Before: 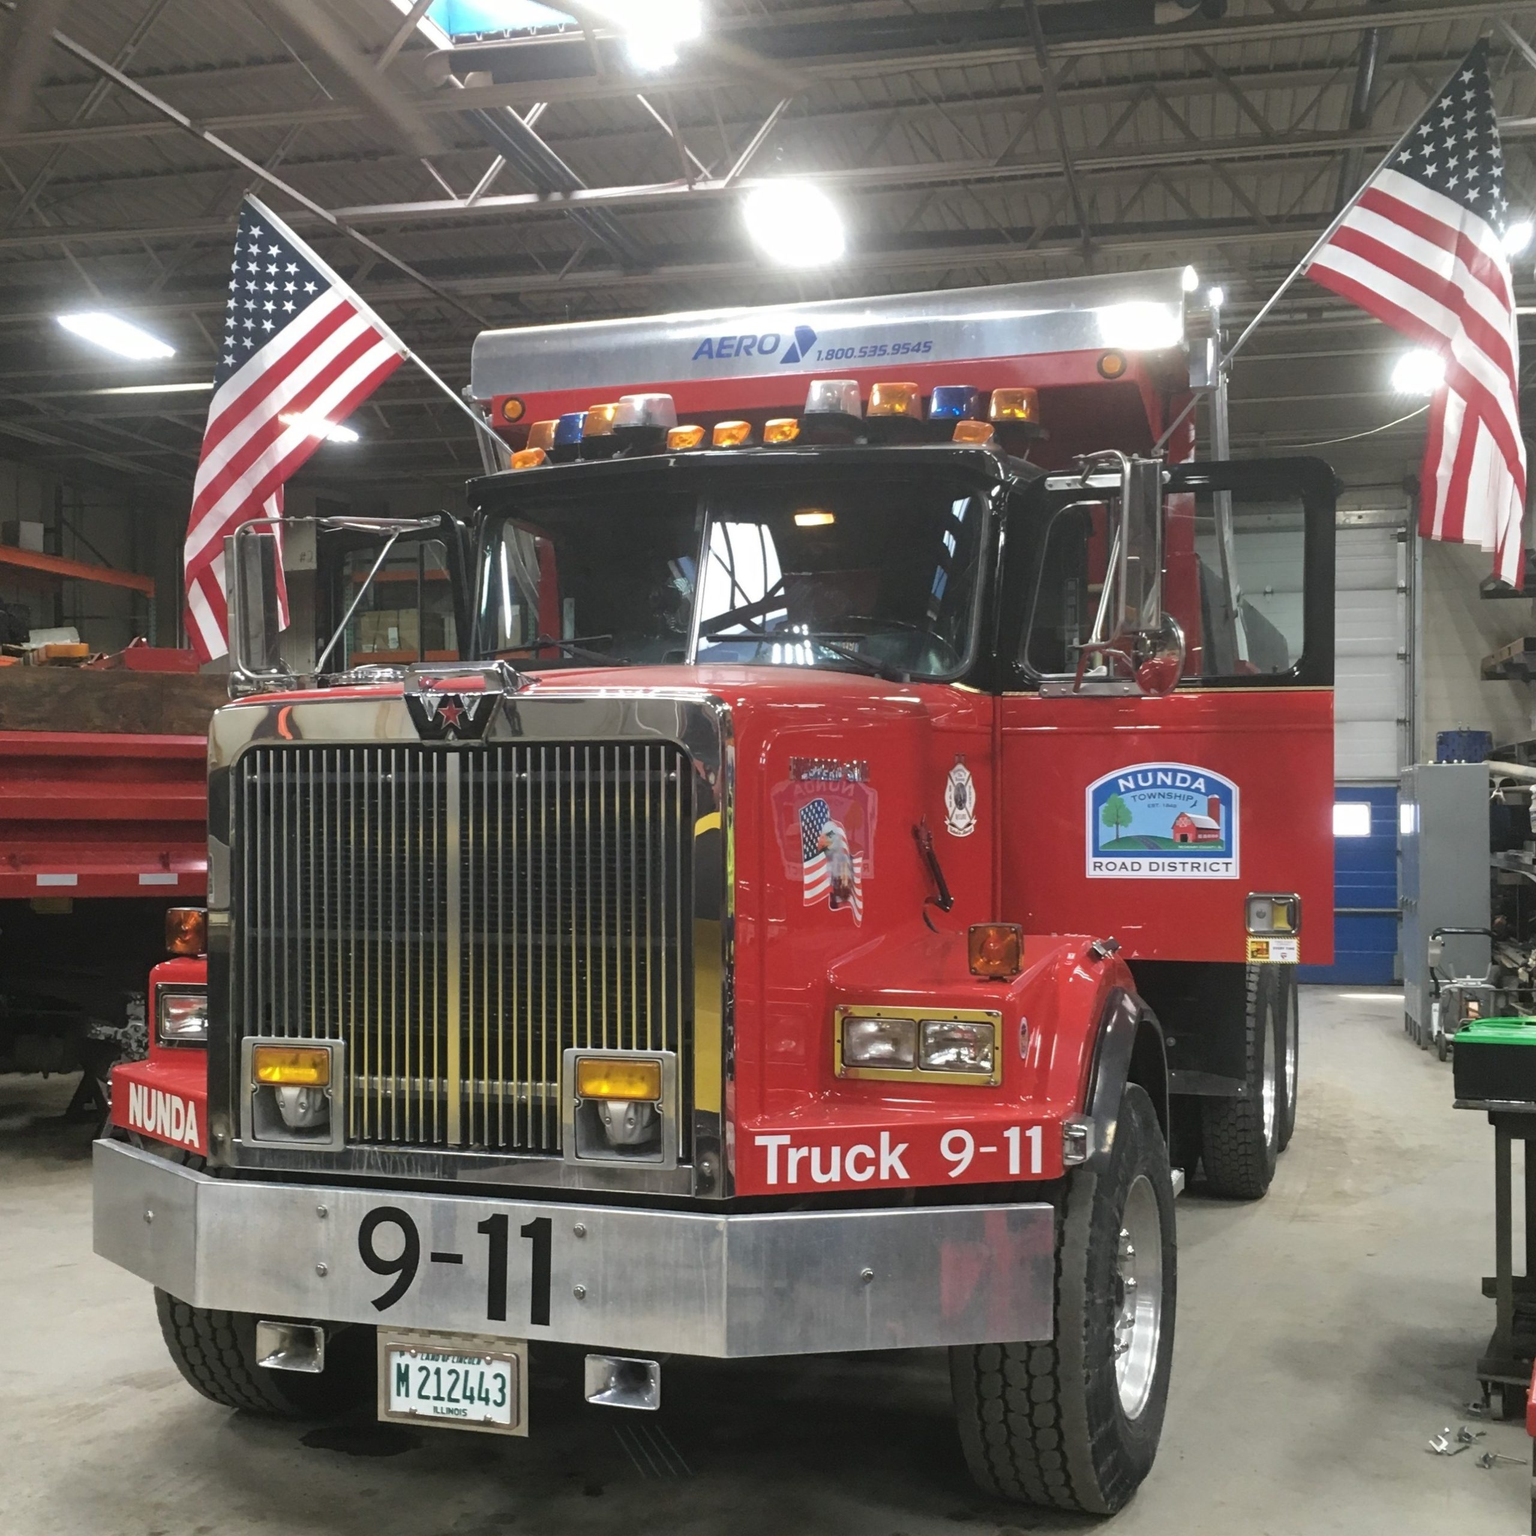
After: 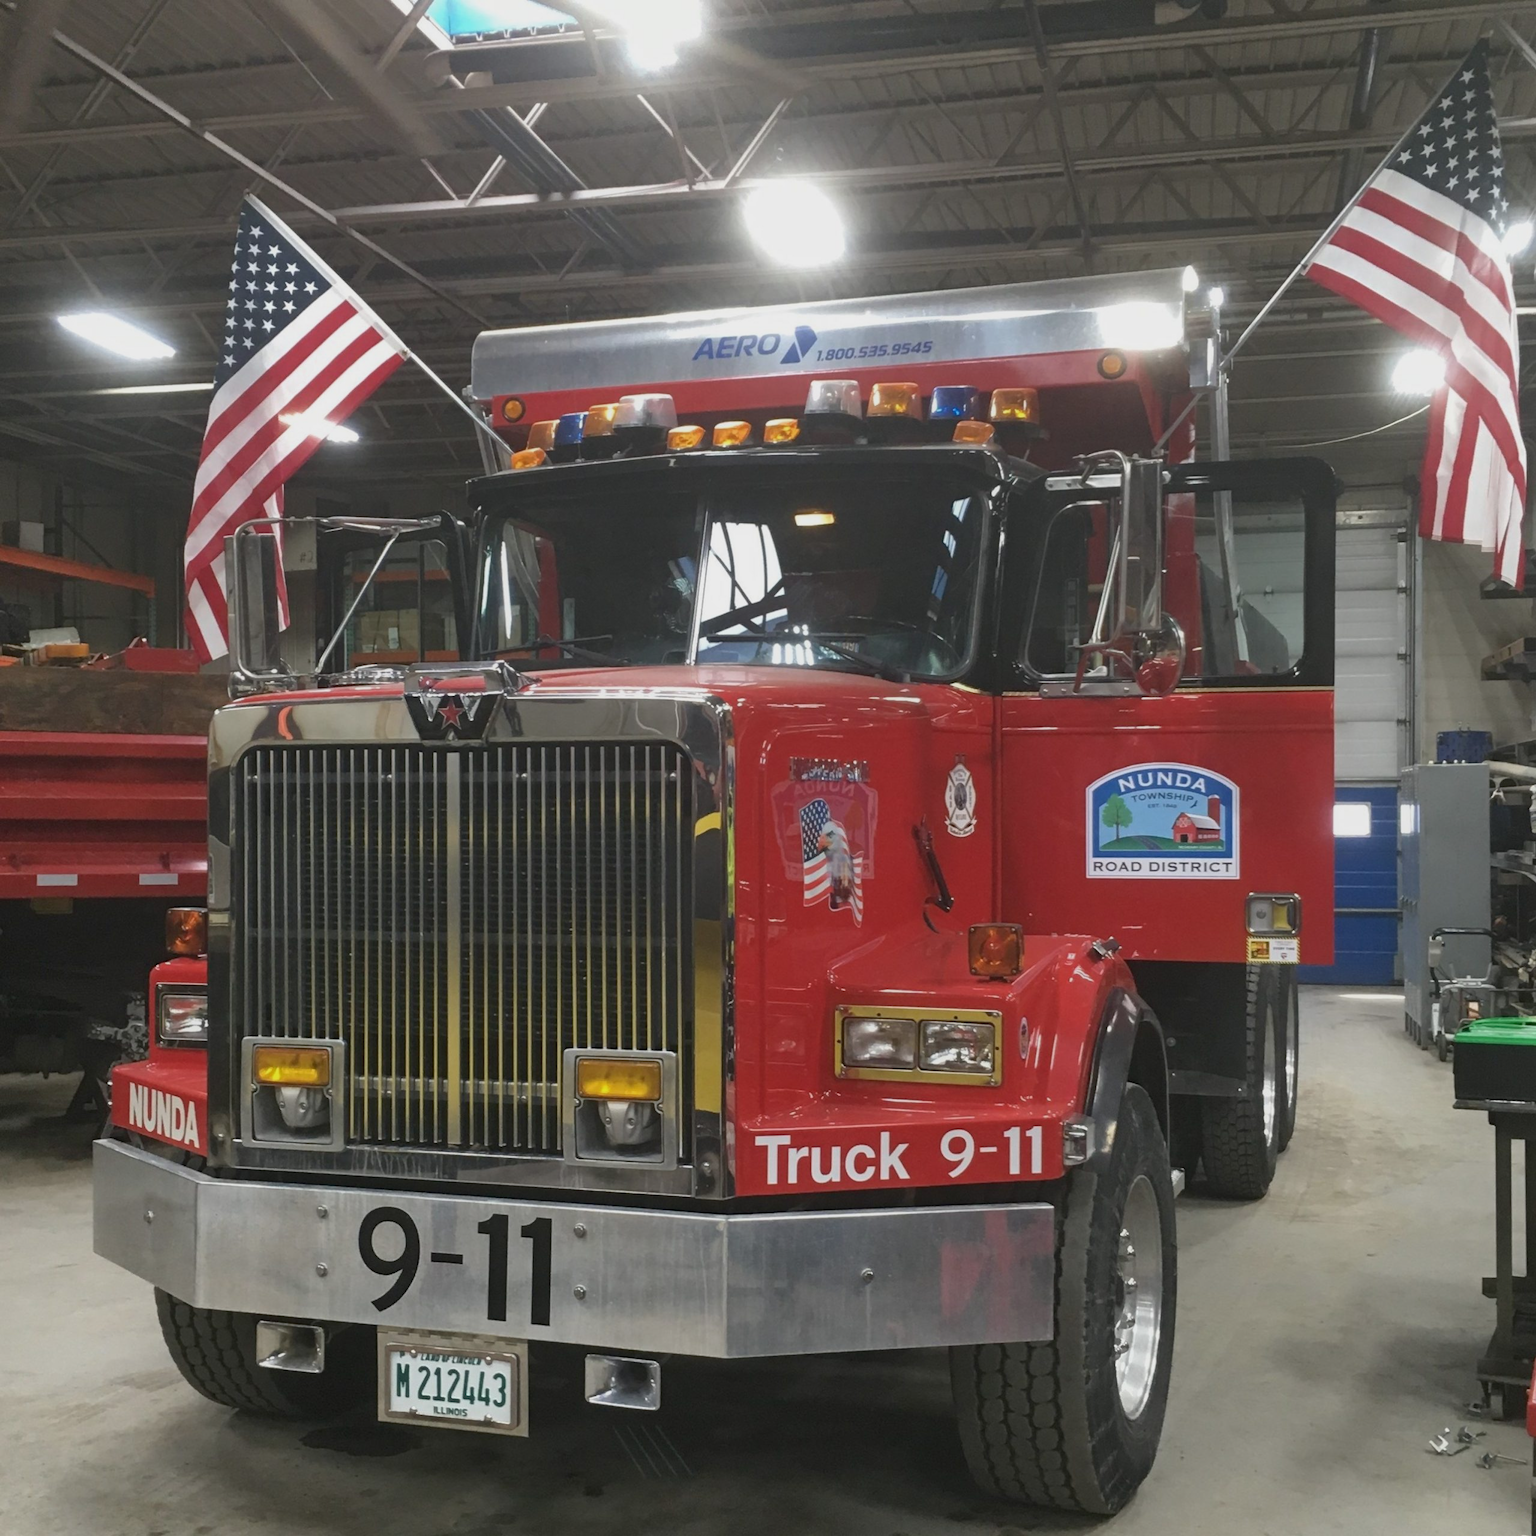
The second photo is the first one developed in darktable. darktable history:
tone equalizer: -8 EV 0.22 EV, -7 EV 0.414 EV, -6 EV 0.437 EV, -5 EV 0.265 EV, -3 EV -0.245 EV, -2 EV -0.398 EV, -1 EV -0.423 EV, +0 EV -0.272 EV
